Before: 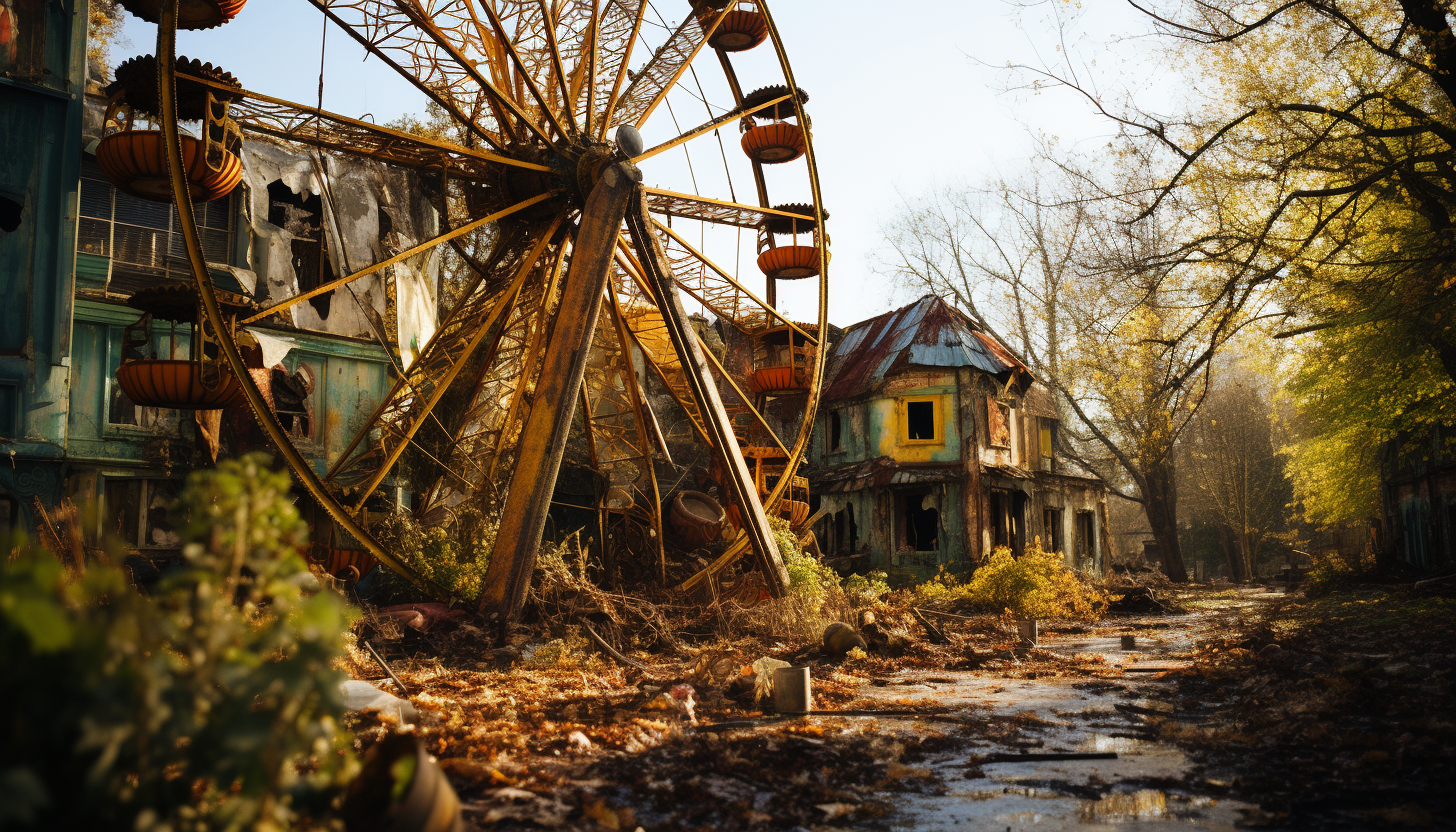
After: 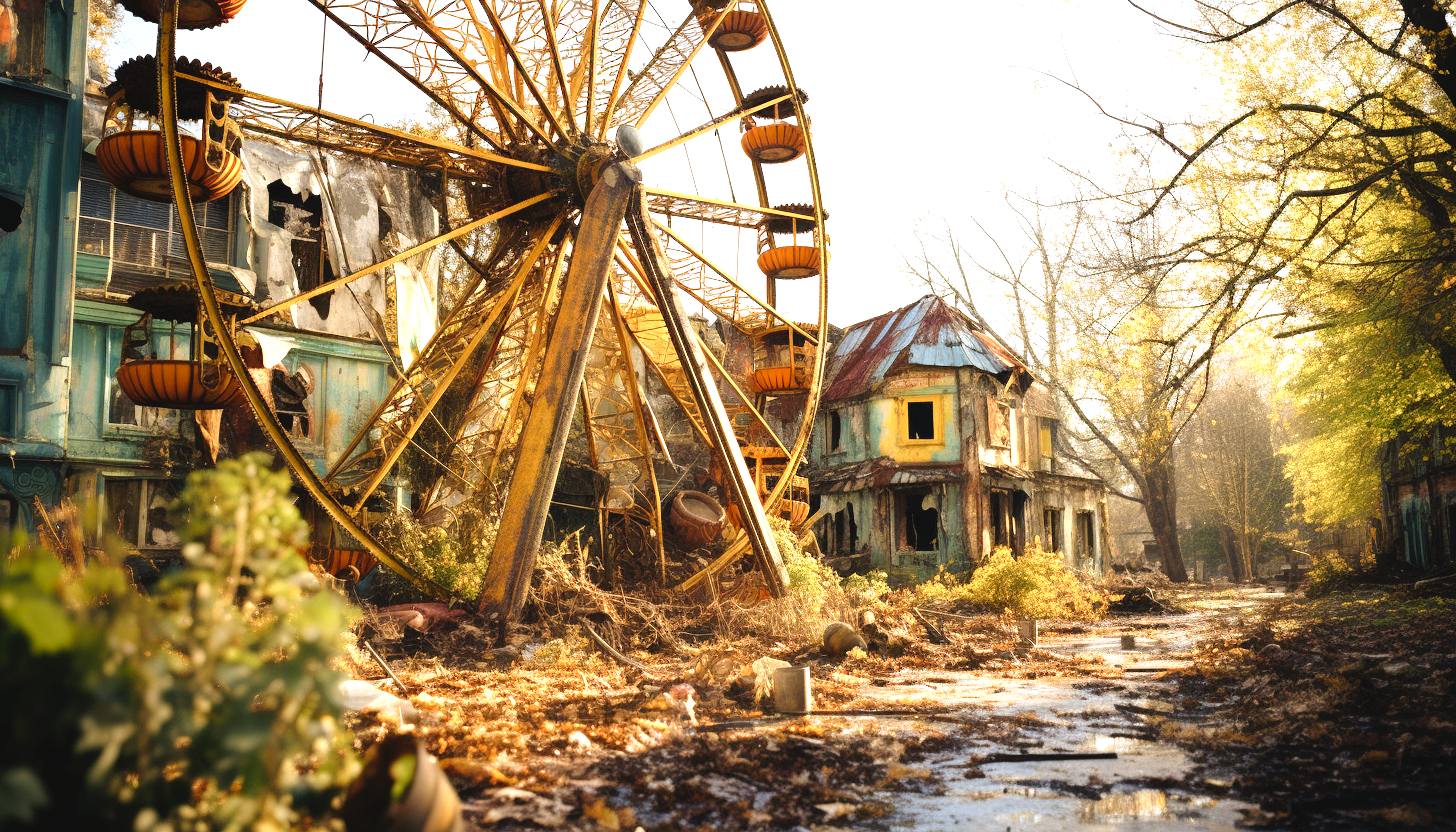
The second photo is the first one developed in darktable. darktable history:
tone curve: curves: ch0 [(0, 0) (0.003, 0.001) (0.011, 0.004) (0.025, 0.013) (0.044, 0.022) (0.069, 0.035) (0.1, 0.053) (0.136, 0.088) (0.177, 0.149) (0.224, 0.213) (0.277, 0.293) (0.335, 0.381) (0.399, 0.463) (0.468, 0.546) (0.543, 0.616) (0.623, 0.693) (0.709, 0.766) (0.801, 0.843) (0.898, 0.921) (1, 1)], preserve colors none
exposure: black level correction 0.002, exposure 1.301 EV, compensate highlight preservation false
contrast brightness saturation: contrast -0.134, brightness 0.051, saturation -0.133
